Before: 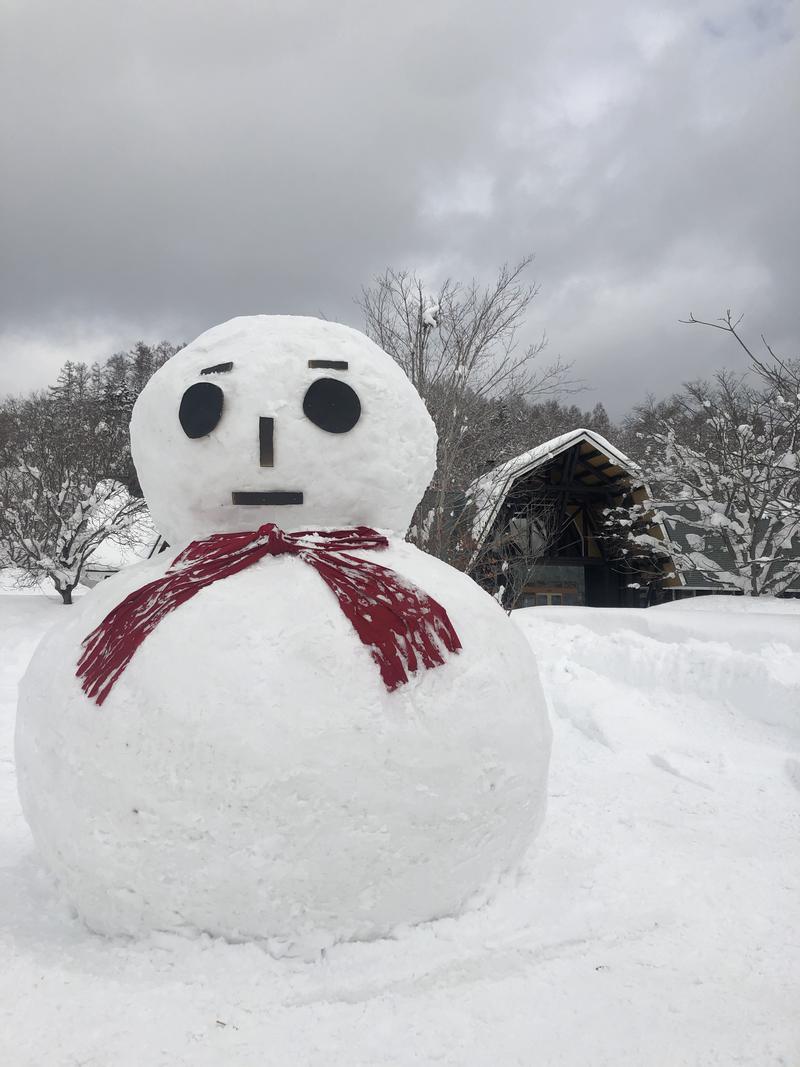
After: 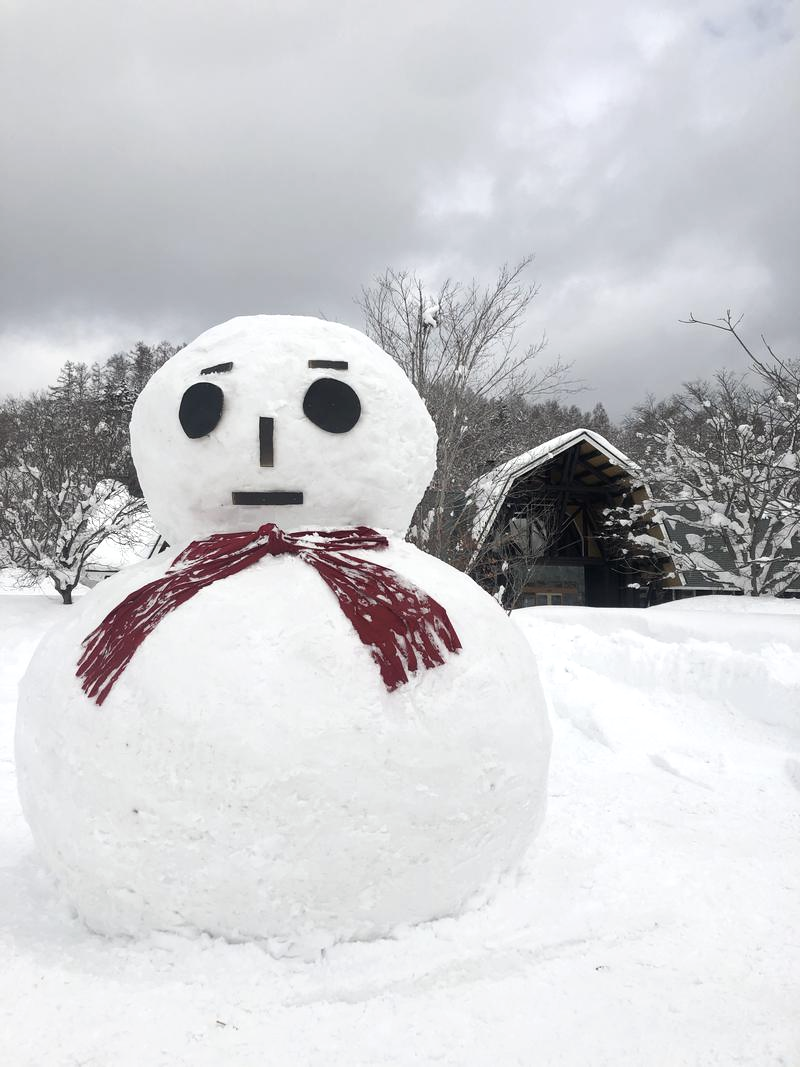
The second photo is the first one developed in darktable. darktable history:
exposure: exposure 0.3 EV, compensate highlight preservation false
contrast brightness saturation: contrast 0.113, saturation -0.175
